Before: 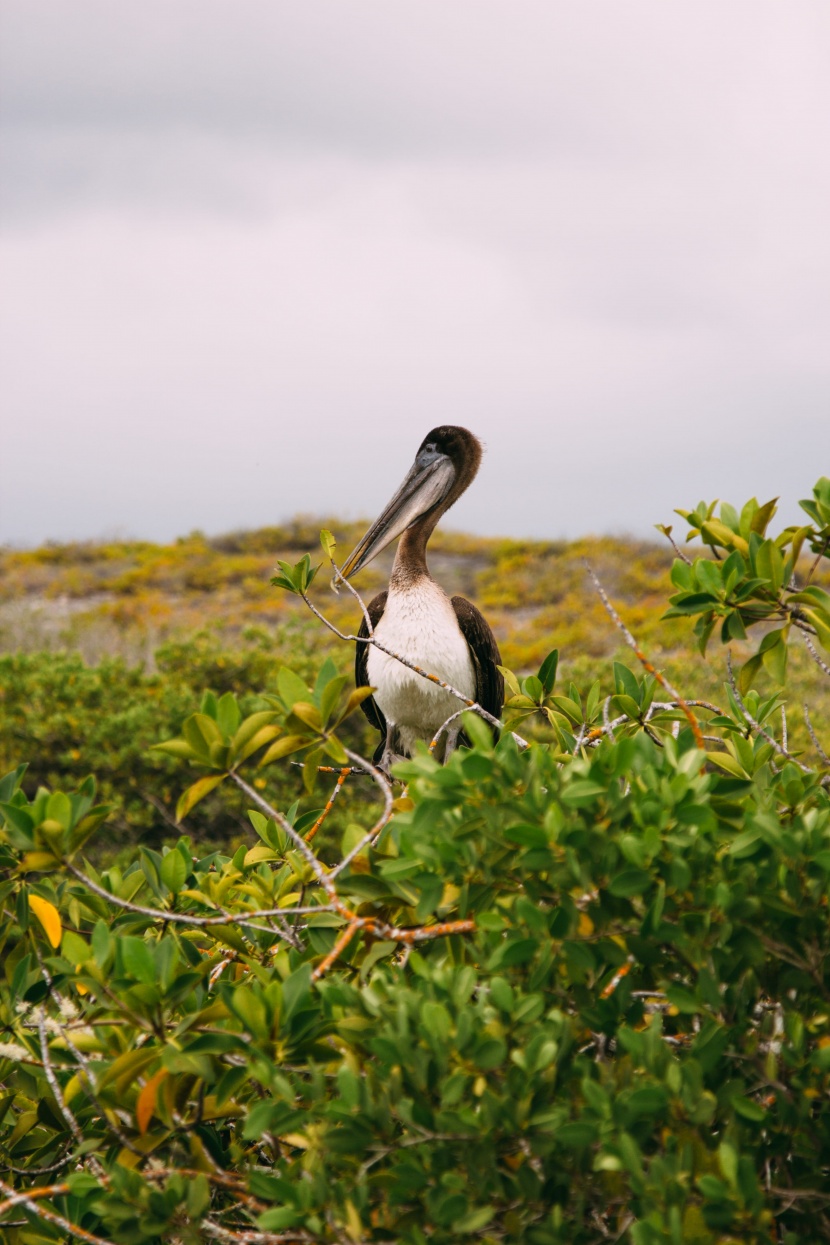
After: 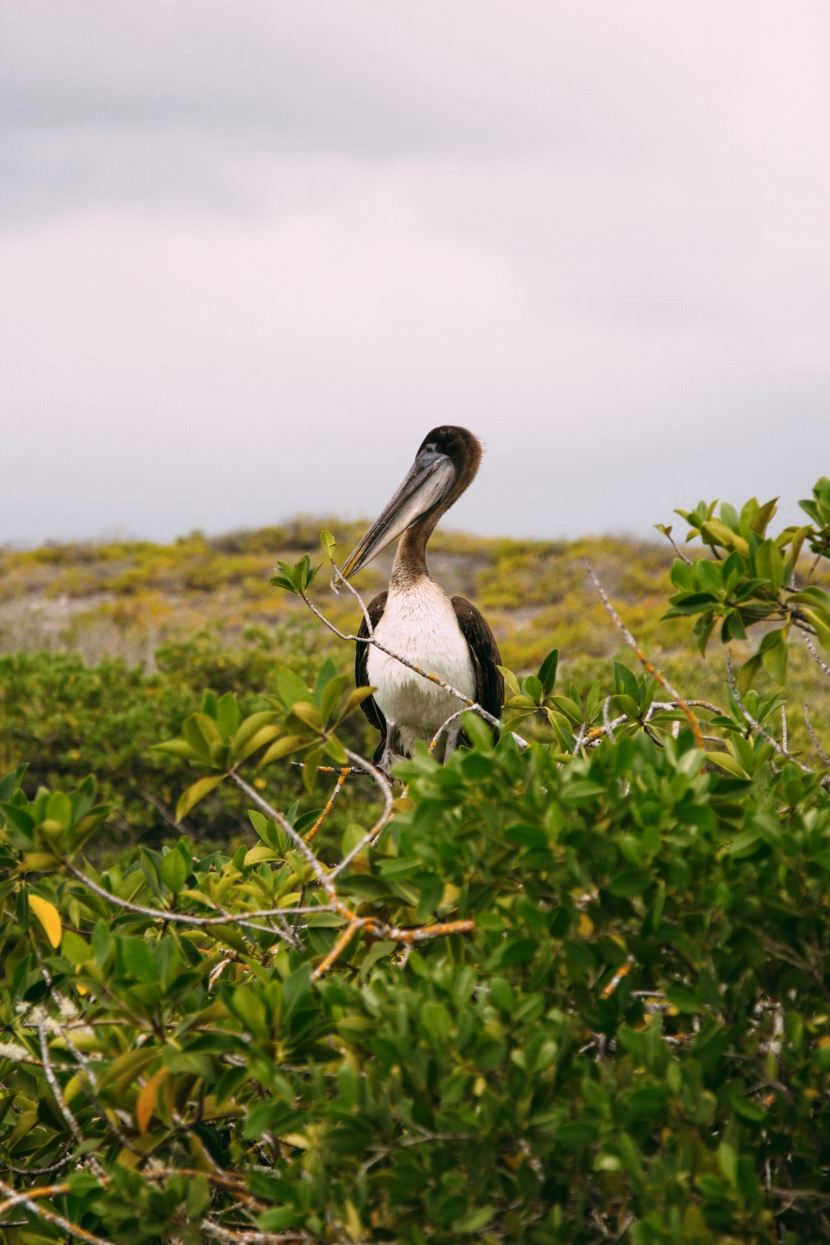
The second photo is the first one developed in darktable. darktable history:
color zones: curves: ch0 [(0, 0.558) (0.143, 0.548) (0.286, 0.447) (0.429, 0.259) (0.571, 0.5) (0.714, 0.5) (0.857, 0.593) (1, 0.558)]; ch1 [(0, 0.543) (0.01, 0.544) (0.12, 0.492) (0.248, 0.458) (0.5, 0.534) (0.748, 0.5) (0.99, 0.469) (1, 0.543)]; ch2 [(0, 0.507) (0.143, 0.522) (0.286, 0.505) (0.429, 0.5) (0.571, 0.5) (0.714, 0.5) (0.857, 0.5) (1, 0.507)]
